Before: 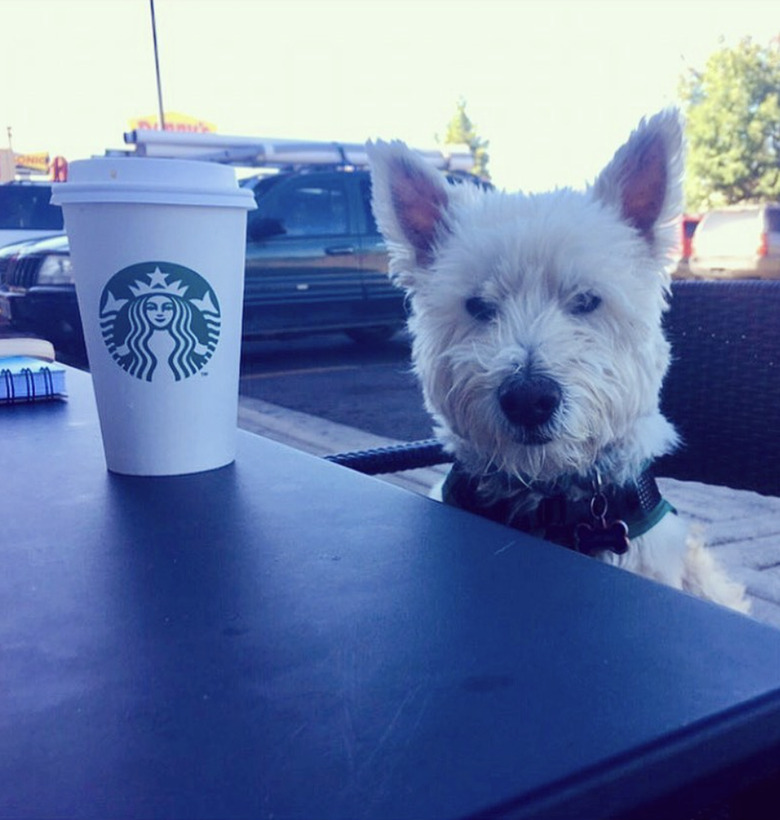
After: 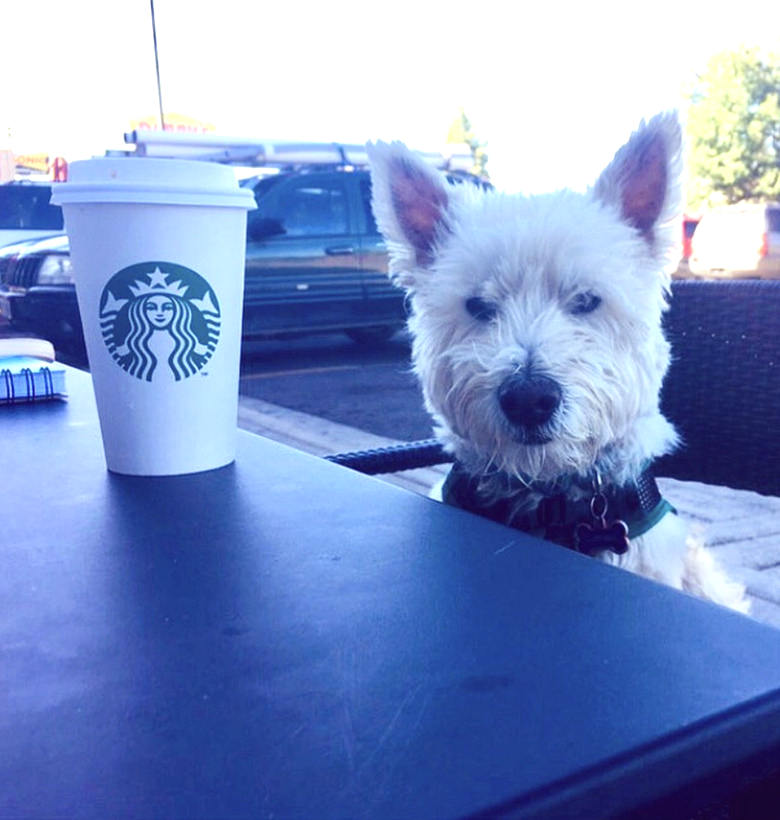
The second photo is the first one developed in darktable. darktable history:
exposure: black level correction 0, exposure 0.692 EV, compensate highlight preservation false
